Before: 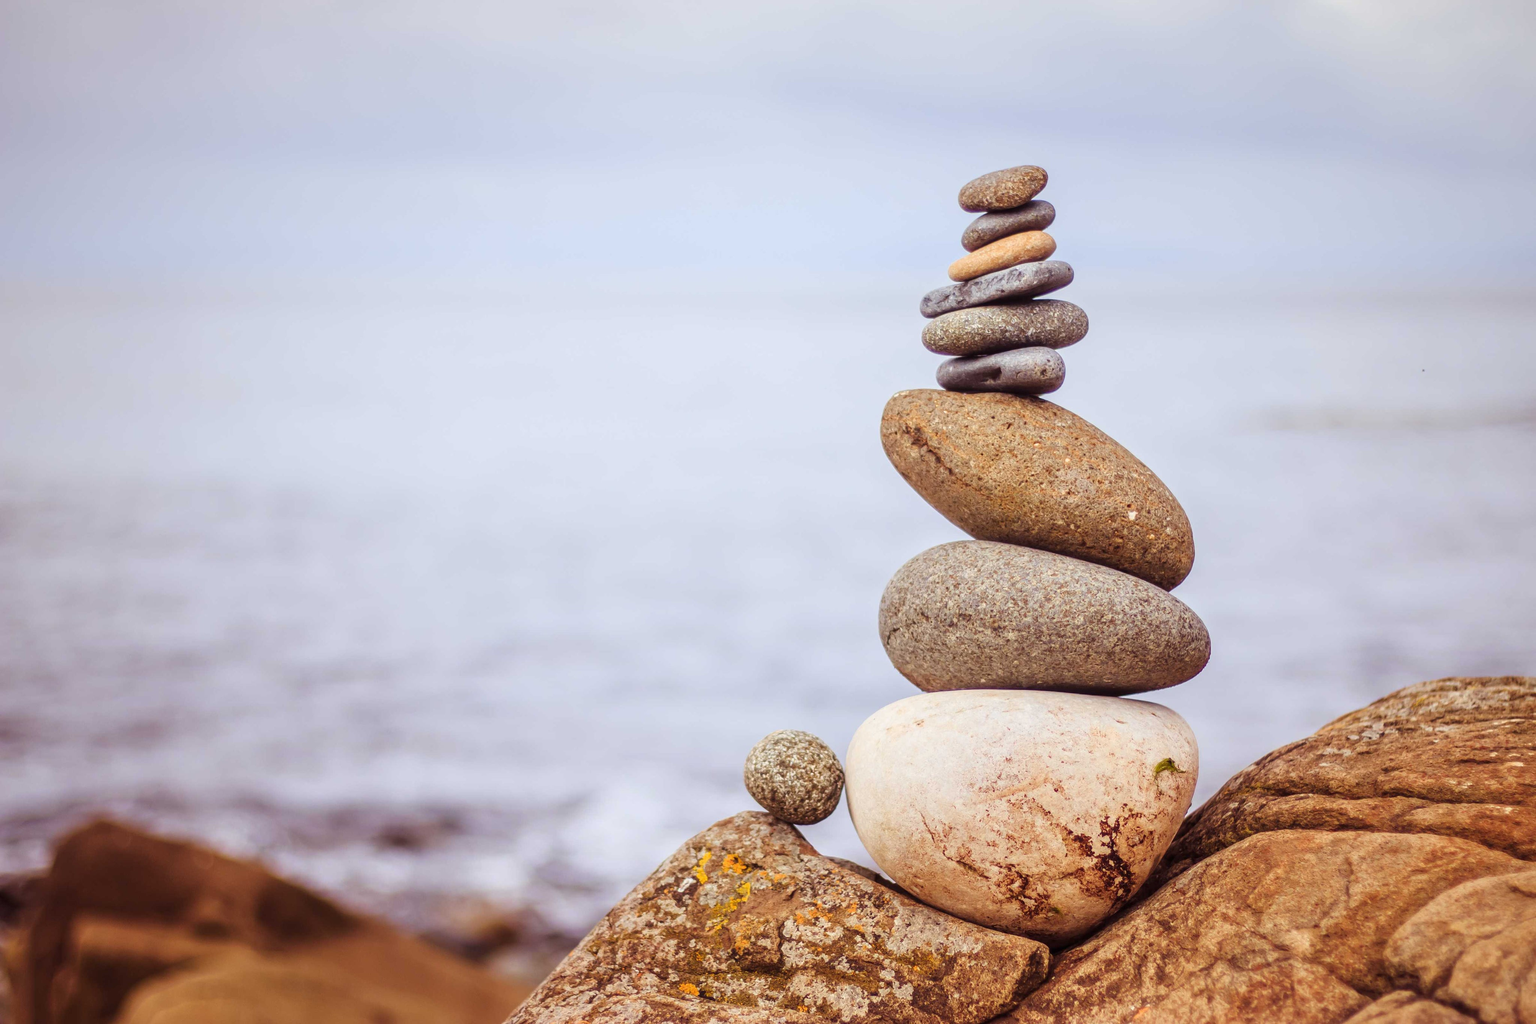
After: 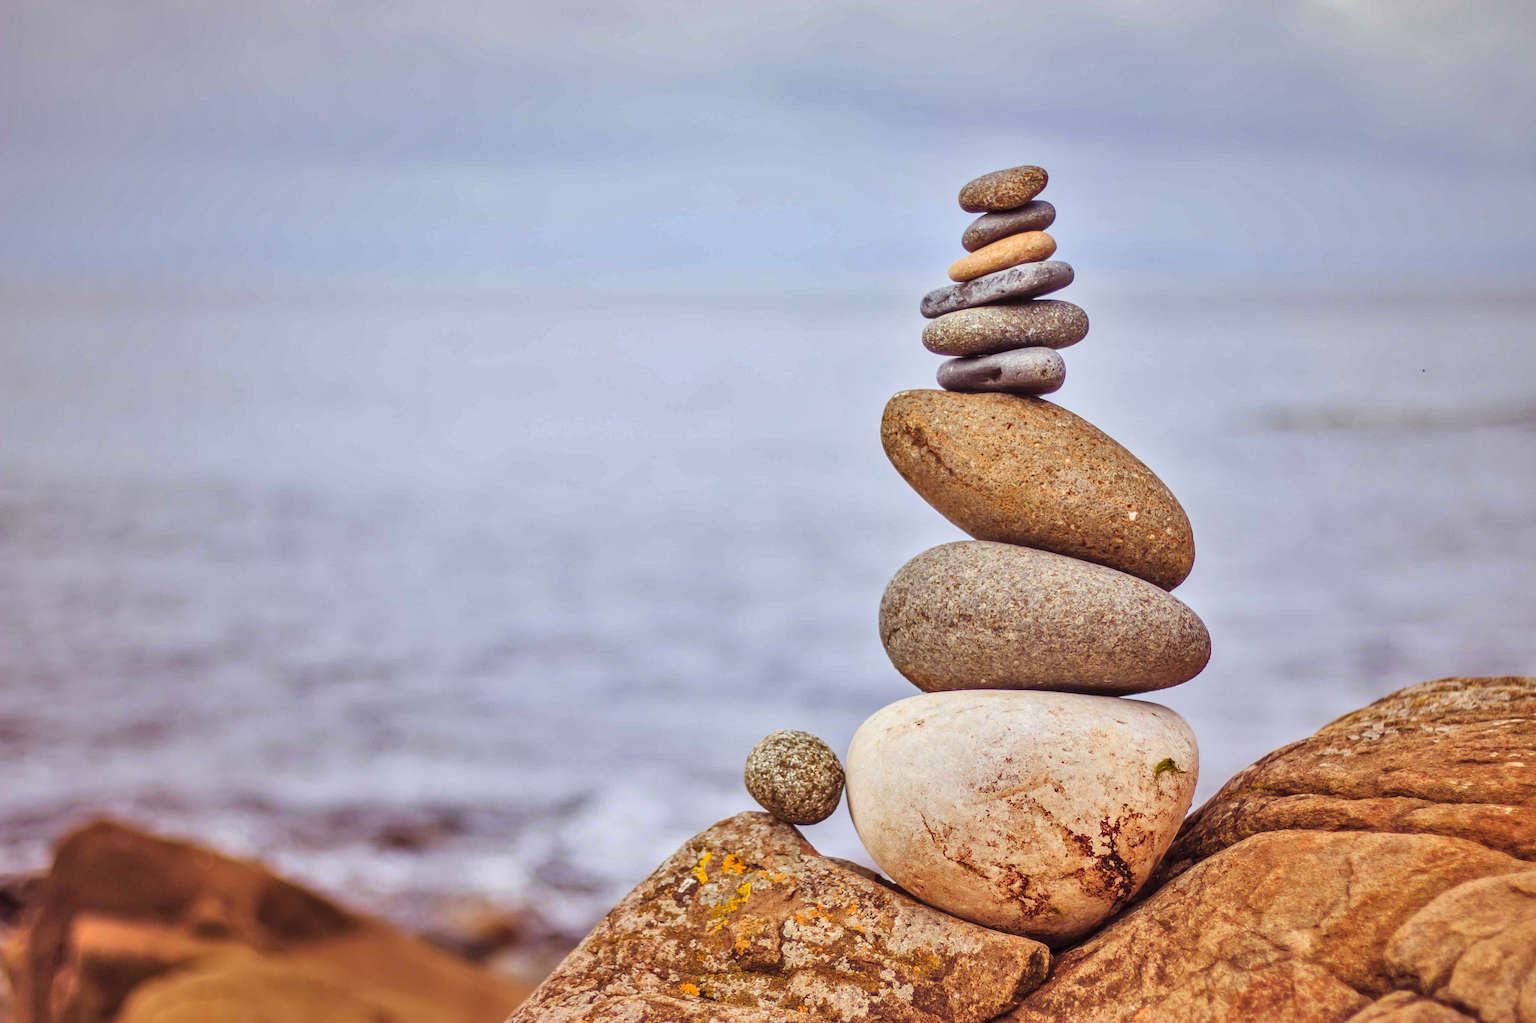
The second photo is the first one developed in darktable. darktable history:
contrast brightness saturation: contrast 0.03, brightness 0.06, saturation 0.13
shadows and highlights: shadows 75, highlights -60.85, soften with gaussian
